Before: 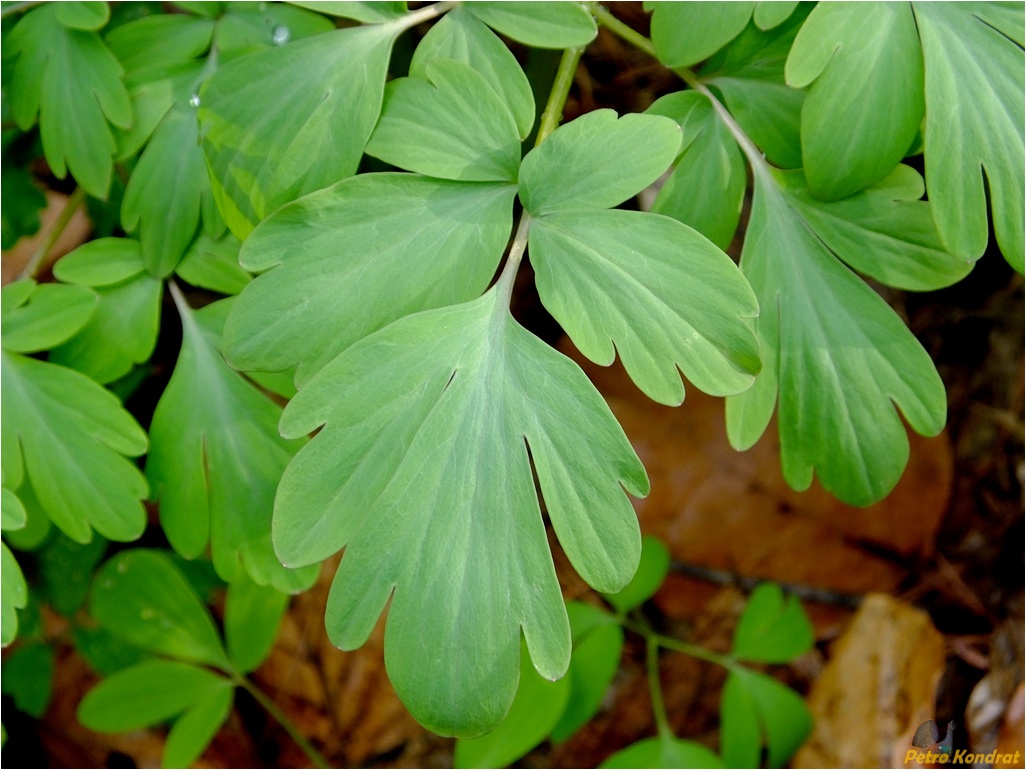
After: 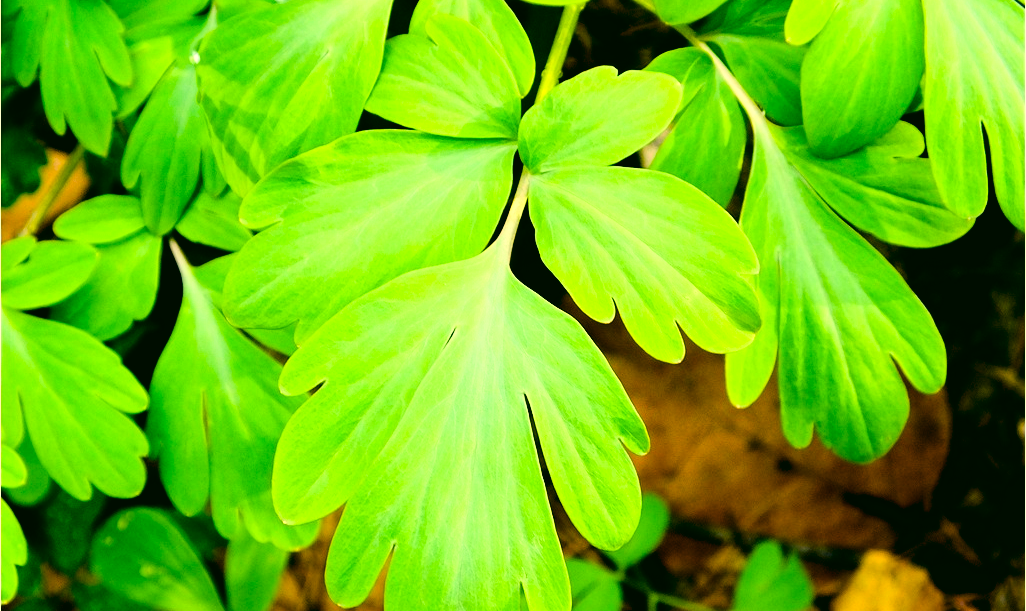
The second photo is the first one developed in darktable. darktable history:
exposure: exposure 0.014 EV, compensate exposure bias true, compensate highlight preservation false
crop and rotate: top 5.66%, bottom 14.902%
base curve: curves: ch0 [(0, 0) (0.008, 0.007) (0.022, 0.029) (0.048, 0.089) (0.092, 0.197) (0.191, 0.399) (0.275, 0.534) (0.357, 0.65) (0.477, 0.78) (0.542, 0.833) (0.799, 0.973) (1, 1)]
color correction: highlights a* 4.88, highlights b* 24.88, shadows a* -16.32, shadows b* 3.75
tone equalizer: -8 EV -0.779 EV, -7 EV -0.717 EV, -6 EV -0.624 EV, -5 EV -0.372 EV, -3 EV 0.385 EV, -2 EV 0.6 EV, -1 EV 0.699 EV, +0 EV 0.741 EV, edges refinement/feathering 500, mask exposure compensation -1.57 EV, preserve details no
color balance rgb: perceptual saturation grading › global saturation 36.993%, perceptual saturation grading › shadows 35.557%, global vibrance 9.457%
local contrast: mode bilateral grid, contrast 10, coarseness 24, detail 115%, midtone range 0.2
